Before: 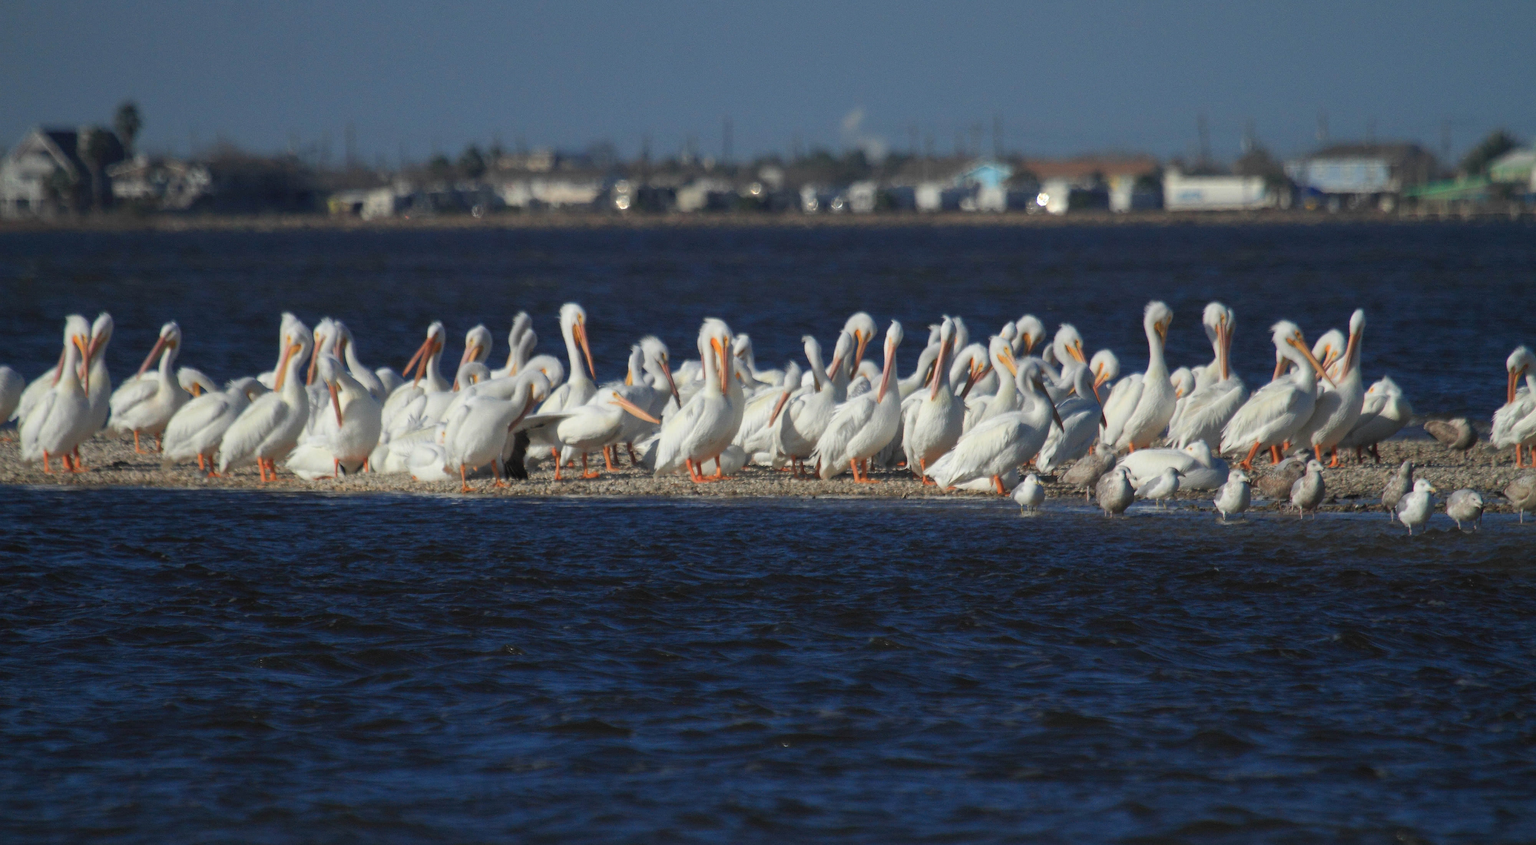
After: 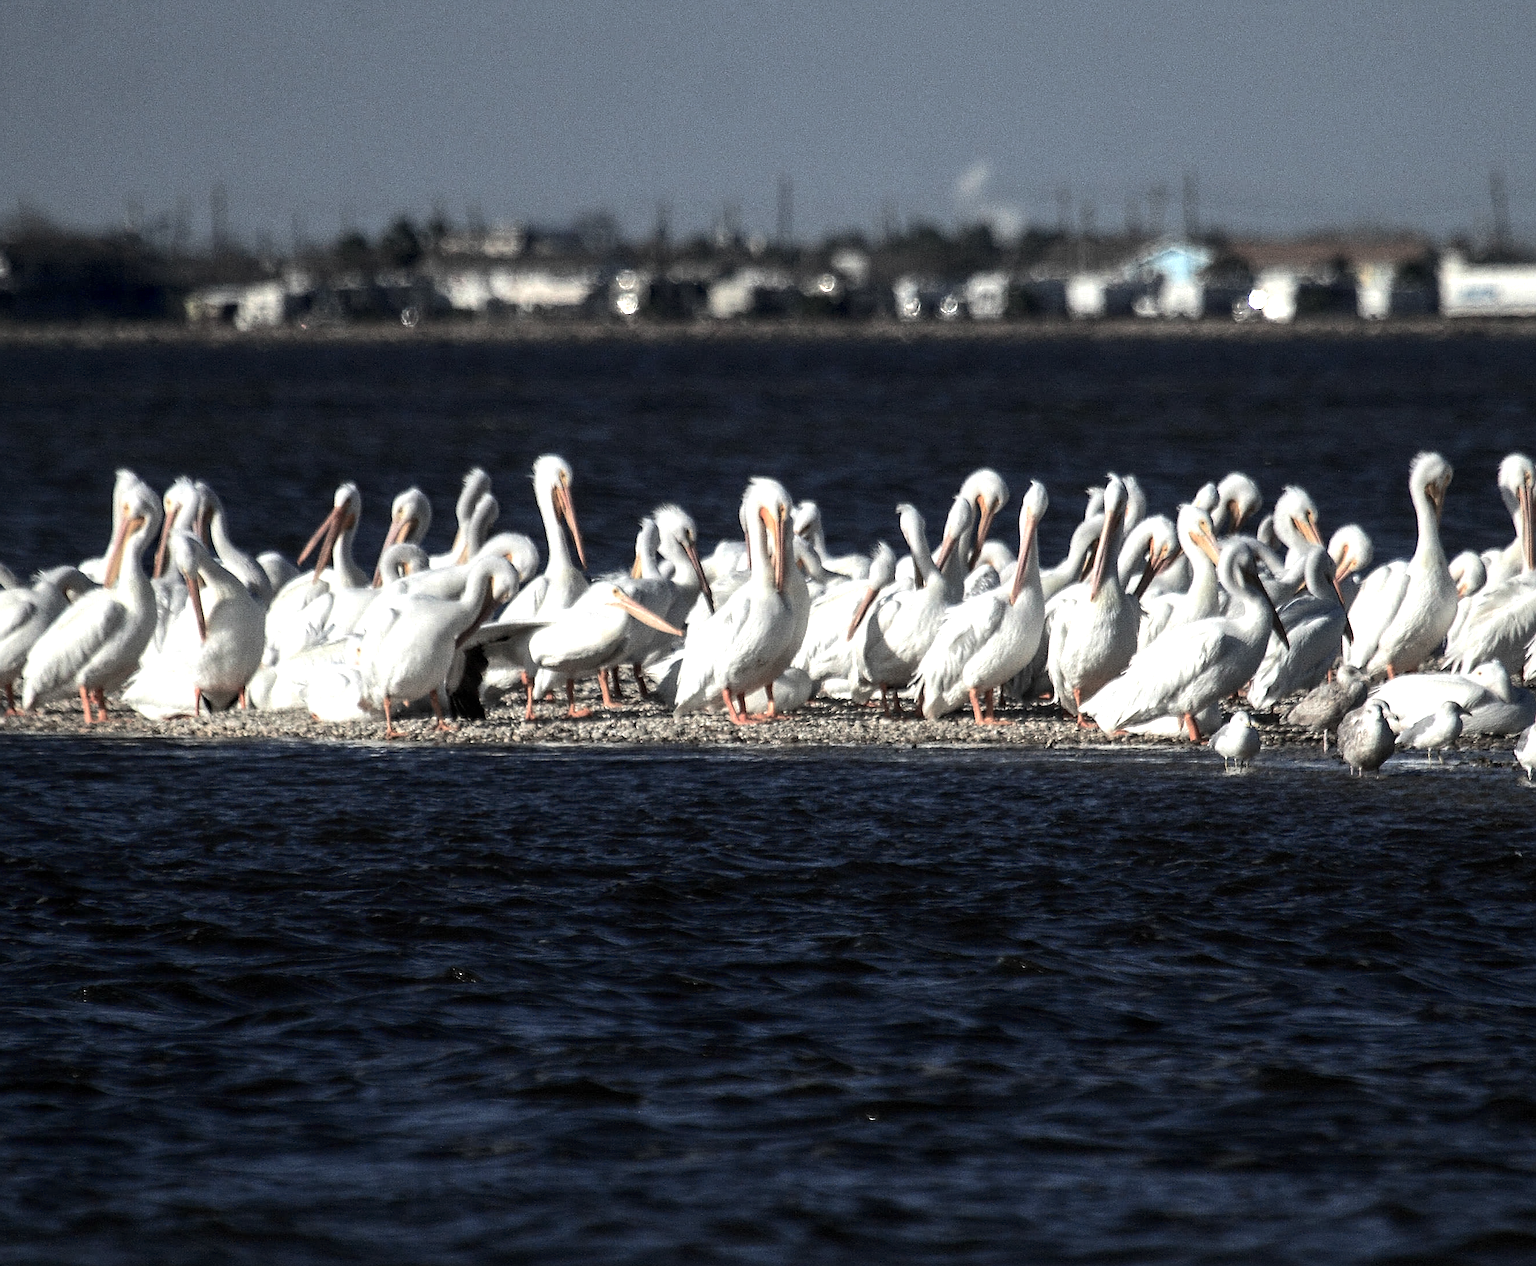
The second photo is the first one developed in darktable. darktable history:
color balance rgb: linear chroma grading › global chroma 1.411%, linear chroma grading › mid-tones -1.321%, perceptual saturation grading › global saturation -28.268%, perceptual saturation grading › highlights -20.949%, perceptual saturation grading › mid-tones -23.49%, perceptual saturation grading › shadows -23.068%, global vibrance 9.632%
crop and rotate: left 13.328%, right 19.999%
exposure: black level correction 0.007, exposure 0.155 EV, compensate highlight preservation false
tone equalizer: -8 EV -1.05 EV, -7 EV -0.997 EV, -6 EV -0.861 EV, -5 EV -0.582 EV, -3 EV 0.545 EV, -2 EV 0.843 EV, -1 EV 1.01 EV, +0 EV 1.07 EV, edges refinement/feathering 500, mask exposure compensation -1.57 EV, preserve details no
sharpen: on, module defaults
base curve: curves: ch0 [(0, 0) (0.303, 0.277) (1, 1)], preserve colors none
local contrast: on, module defaults
